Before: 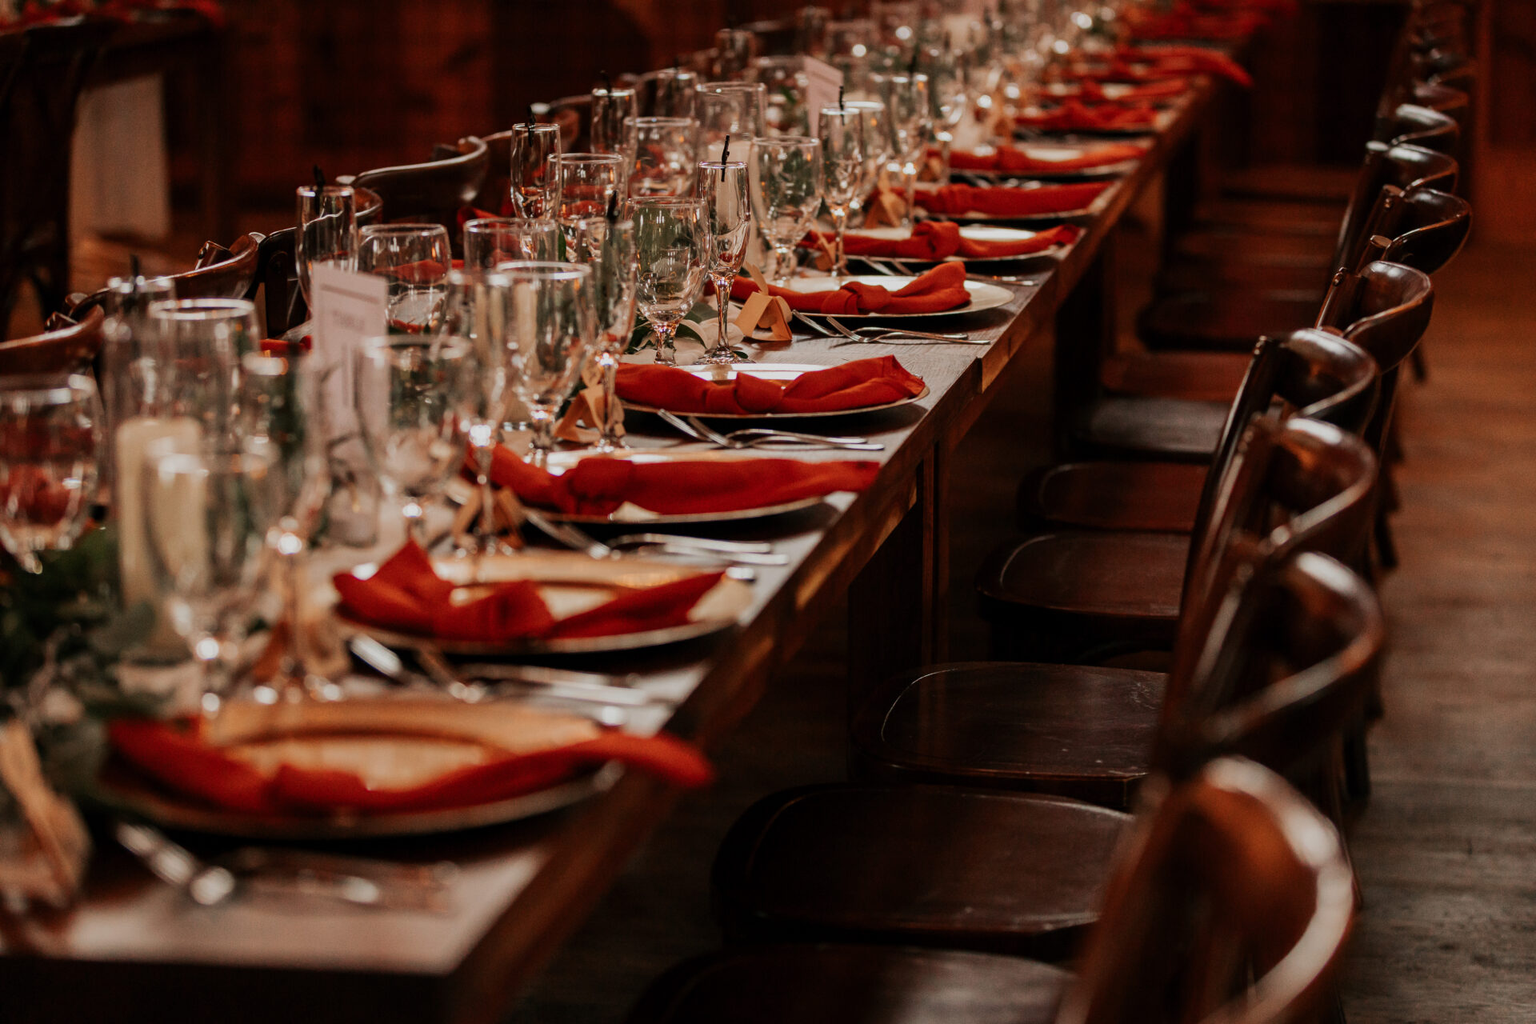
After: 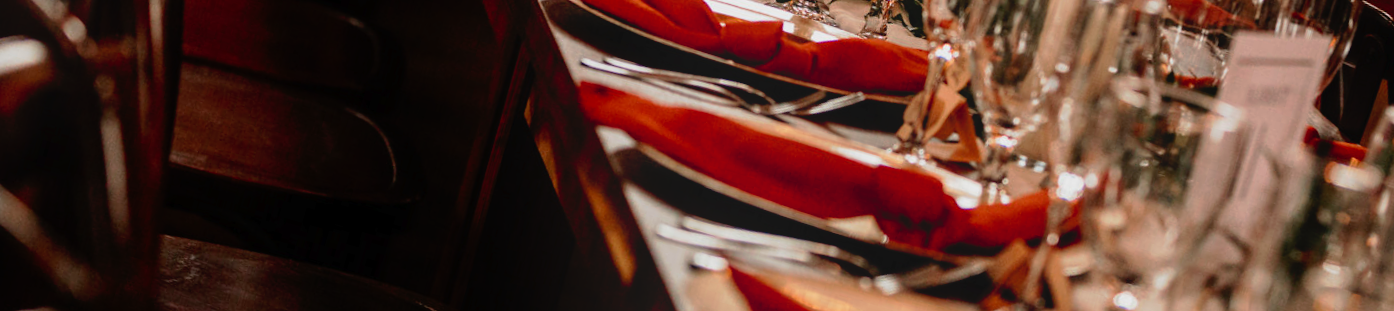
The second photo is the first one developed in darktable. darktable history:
crop and rotate: angle 16.12°, top 30.835%, bottom 35.653%
tone curve: curves: ch0 [(0, 0) (0.003, 0.005) (0.011, 0.008) (0.025, 0.014) (0.044, 0.021) (0.069, 0.027) (0.1, 0.041) (0.136, 0.083) (0.177, 0.138) (0.224, 0.197) (0.277, 0.259) (0.335, 0.331) (0.399, 0.399) (0.468, 0.476) (0.543, 0.547) (0.623, 0.635) (0.709, 0.753) (0.801, 0.847) (0.898, 0.94) (1, 1)], preserve colors none
bloom: on, module defaults
